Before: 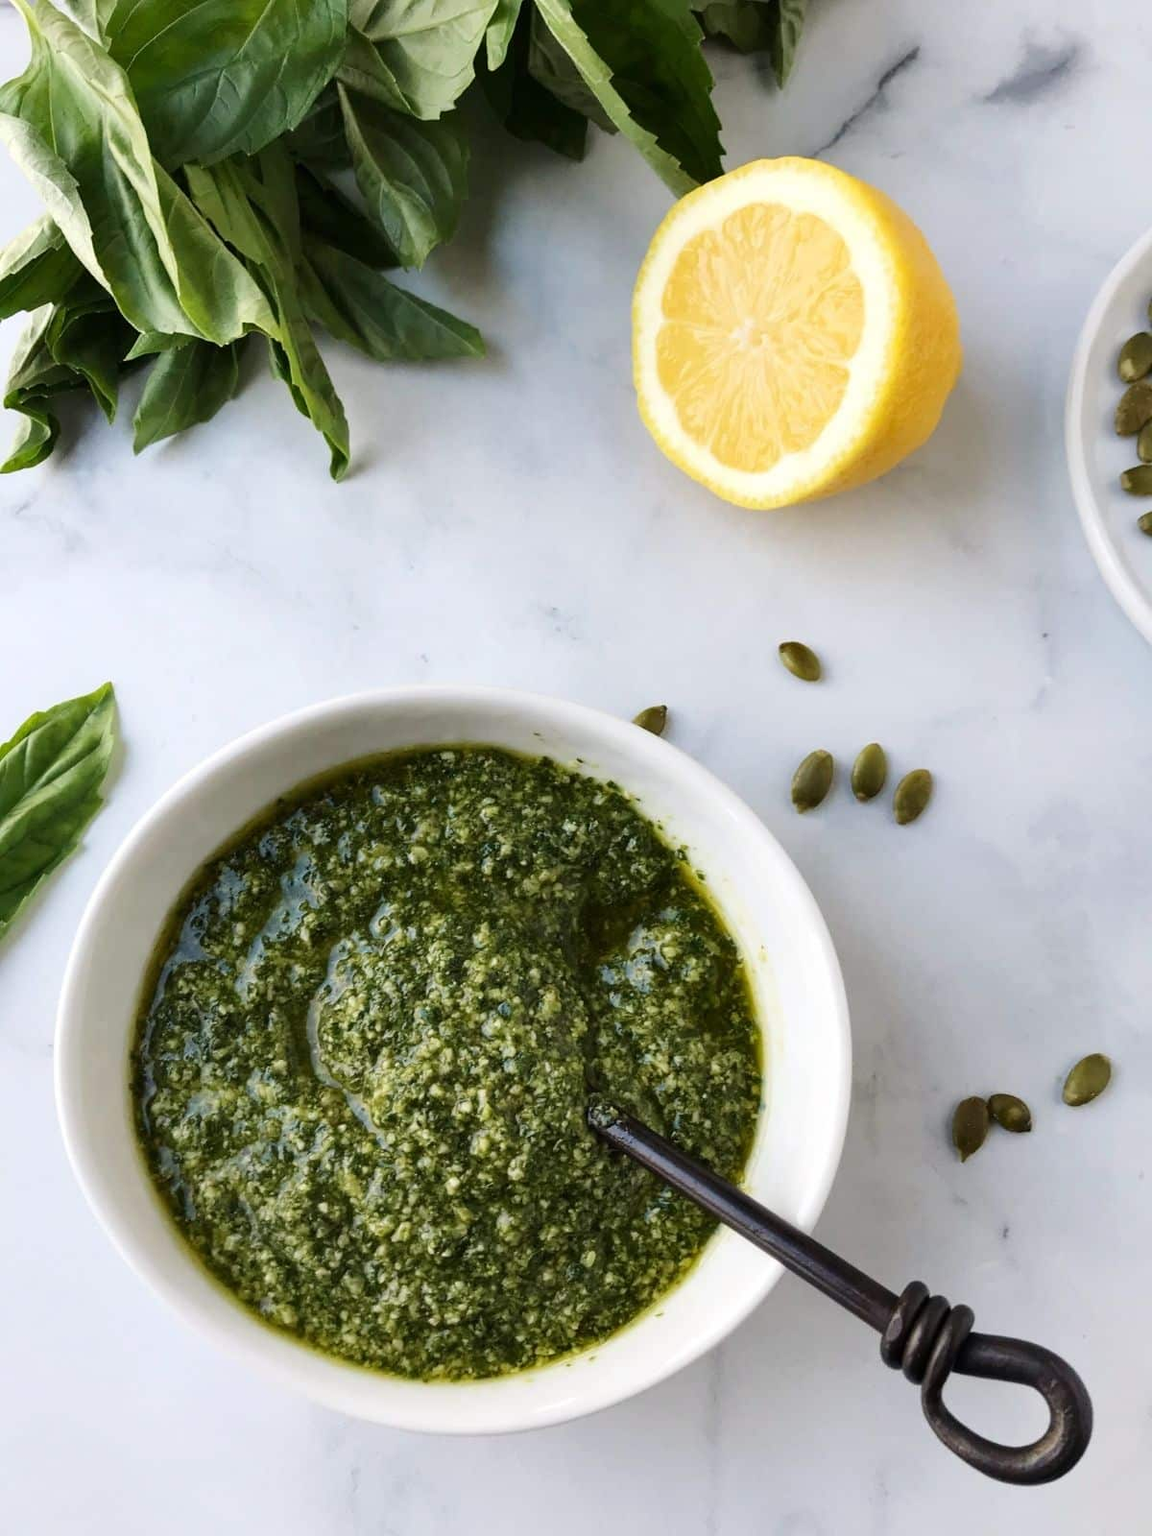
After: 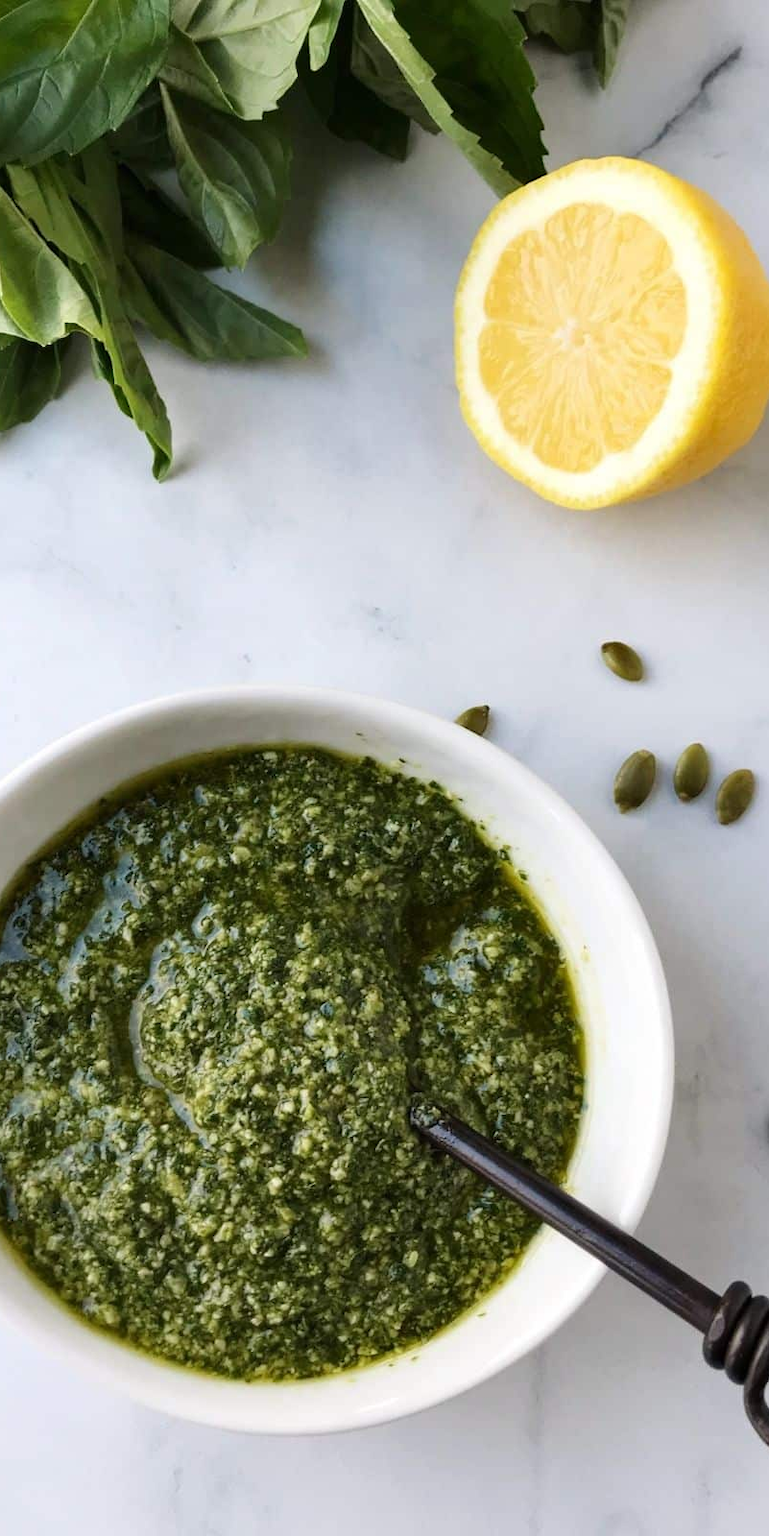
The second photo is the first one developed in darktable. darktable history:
crop: left 15.423%, right 17.743%
